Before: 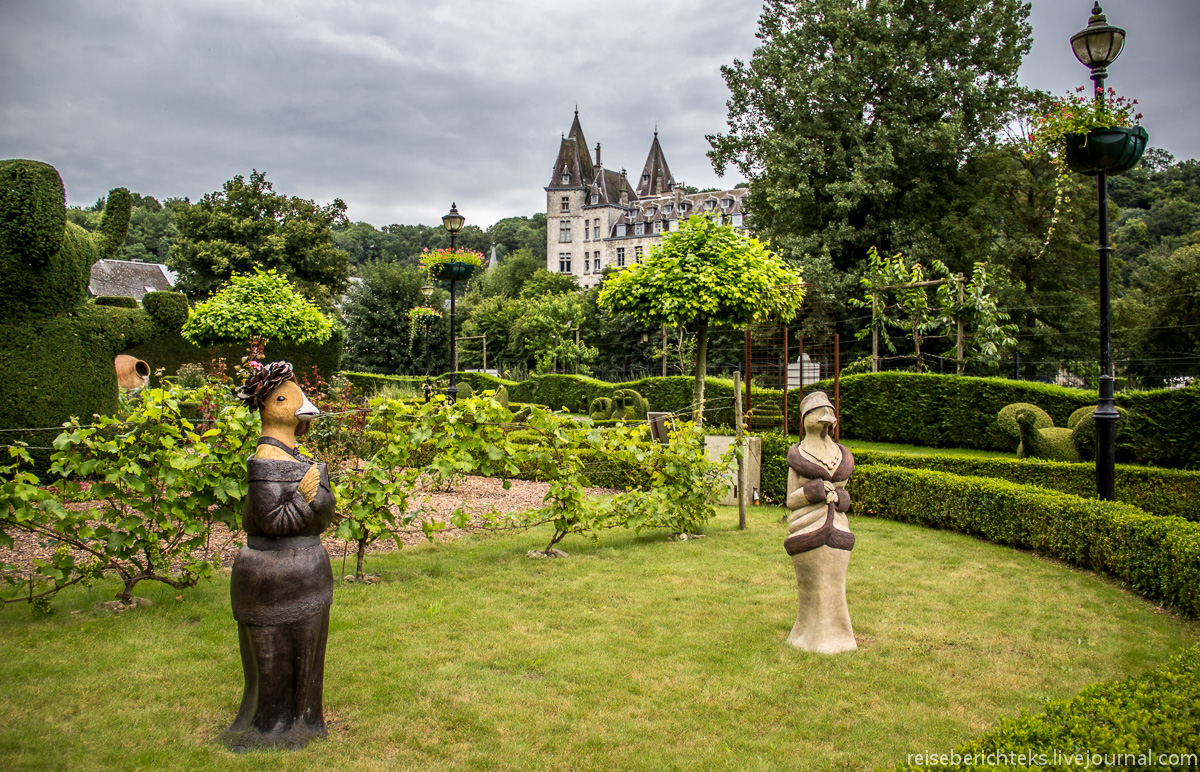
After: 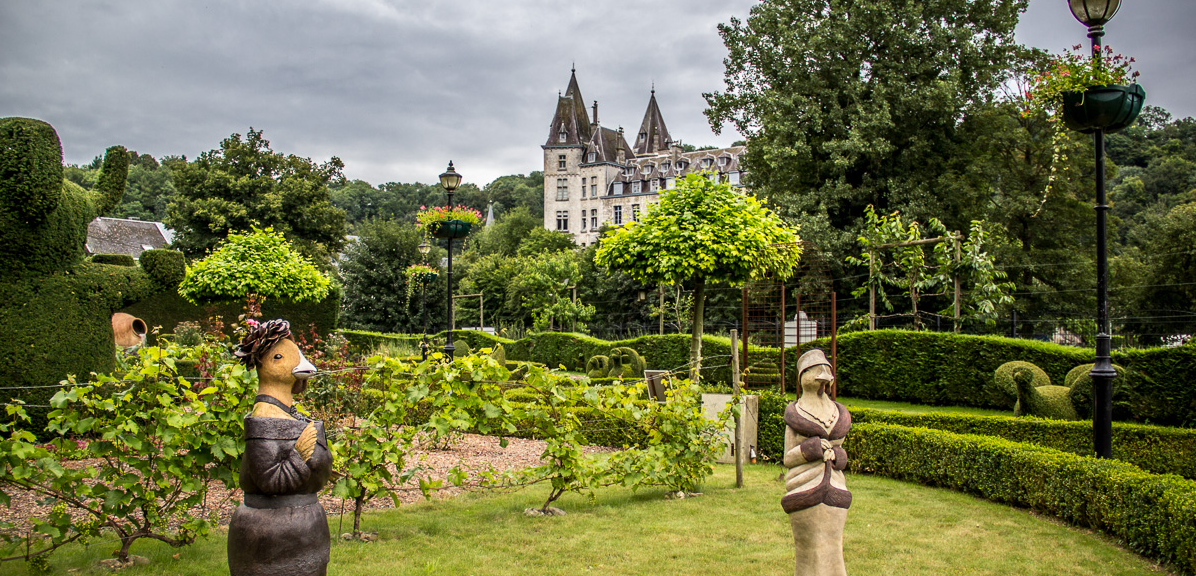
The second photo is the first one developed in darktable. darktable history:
crop: left 0.29%, top 5.504%, bottom 19.809%
